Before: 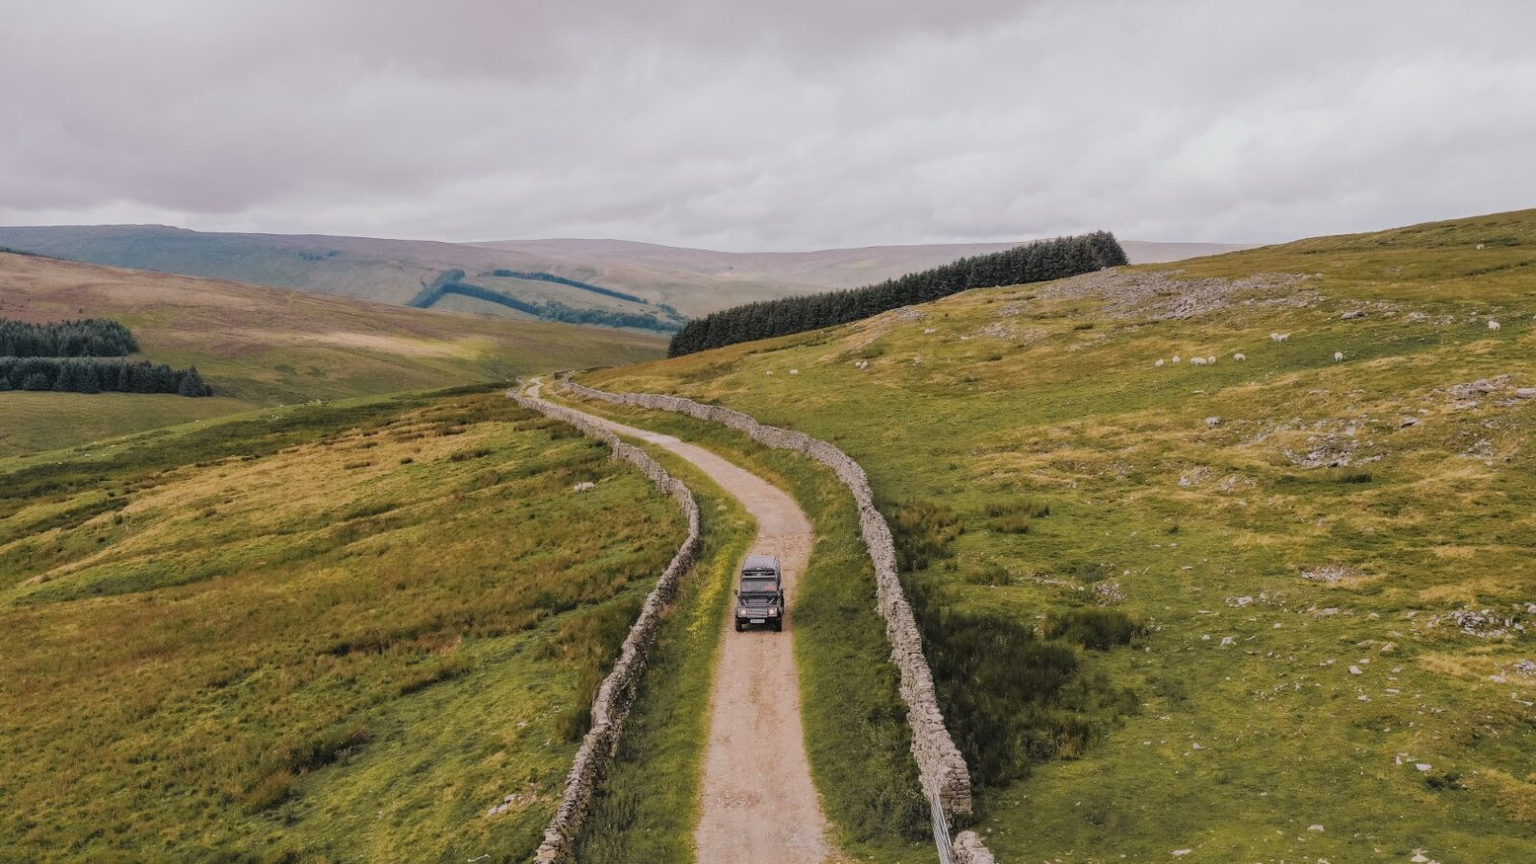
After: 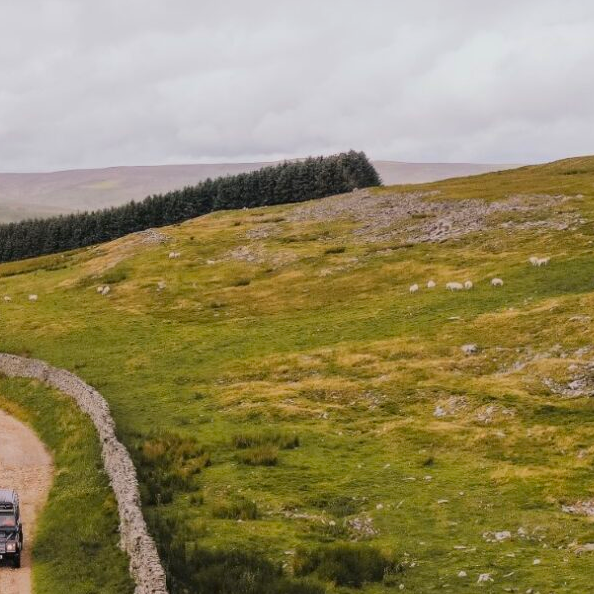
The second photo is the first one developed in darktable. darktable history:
crop and rotate: left 49.648%, top 10.103%, right 13.18%, bottom 23.851%
contrast brightness saturation: contrast 0.09, saturation 0.274
